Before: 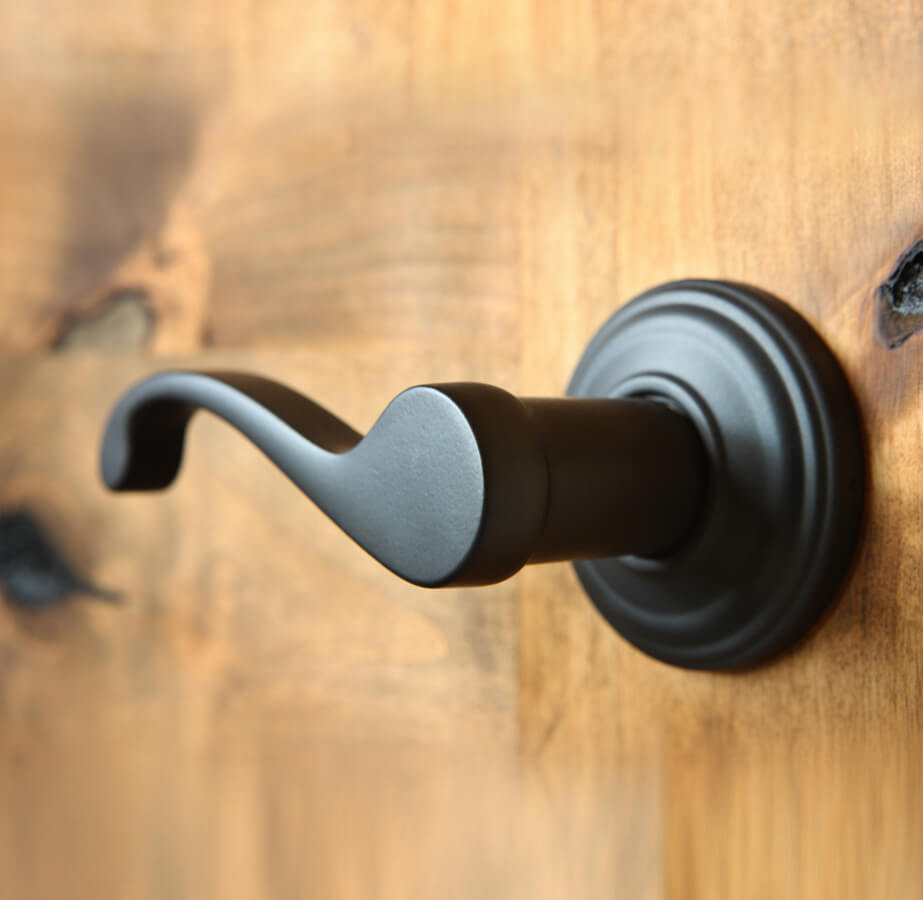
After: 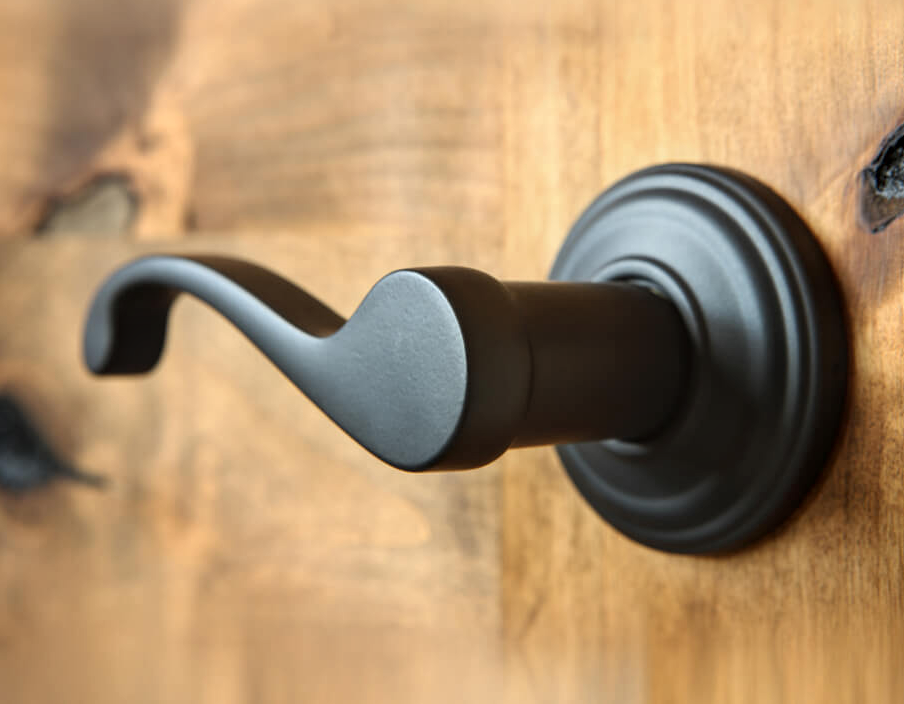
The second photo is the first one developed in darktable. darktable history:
crop and rotate: left 1.882%, top 12.898%, right 0.144%, bottom 8.867%
local contrast: on, module defaults
